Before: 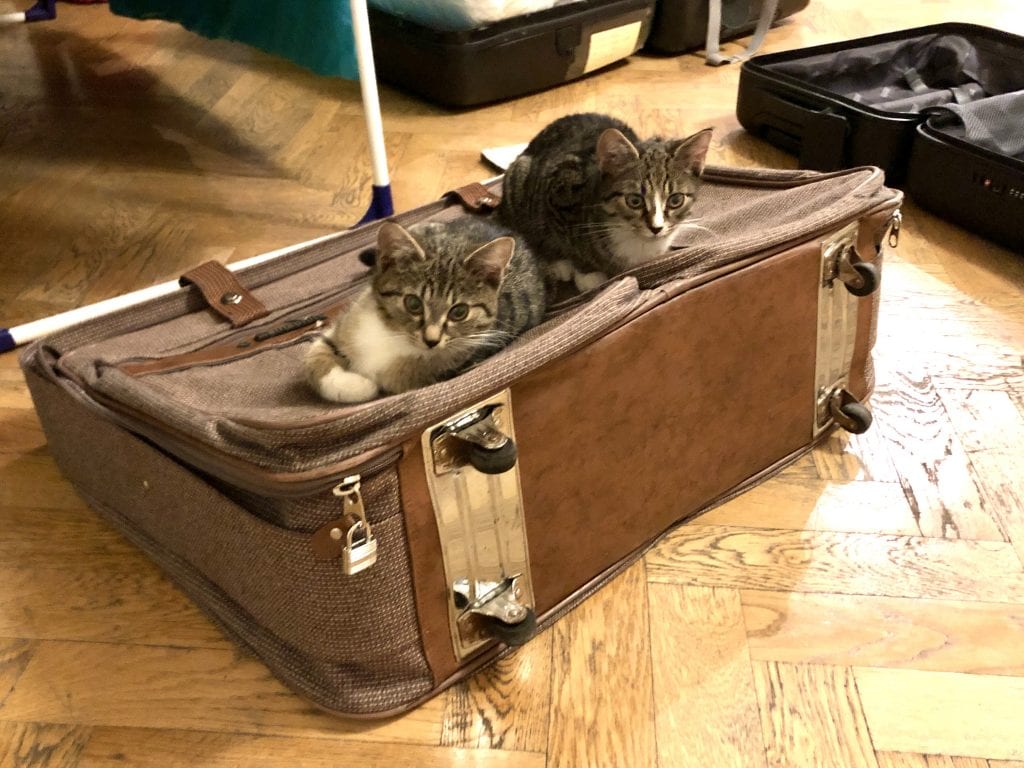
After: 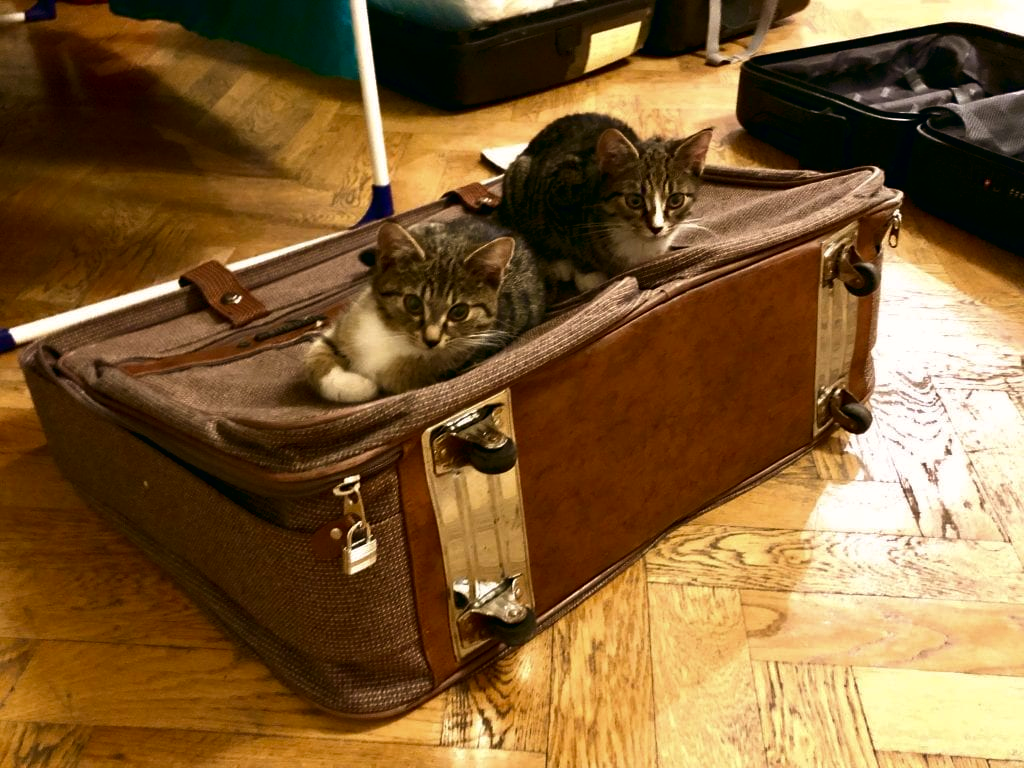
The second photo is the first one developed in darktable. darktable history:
contrast brightness saturation: brightness -0.25, saturation 0.2
color balance: lift [1, 0.998, 1.001, 1.002], gamma [1, 1.02, 1, 0.98], gain [1, 1.02, 1.003, 0.98]
